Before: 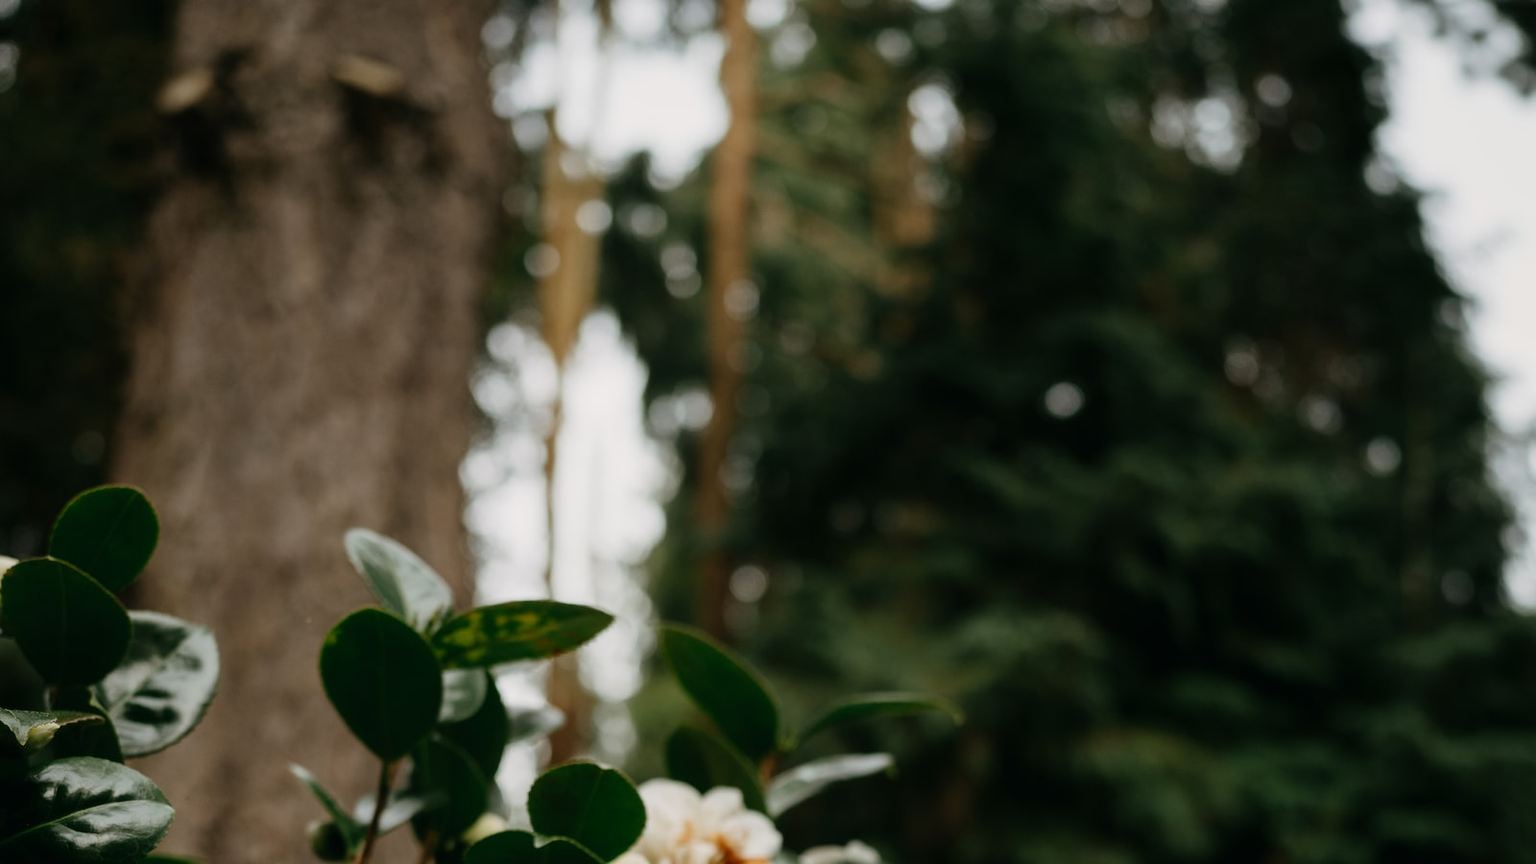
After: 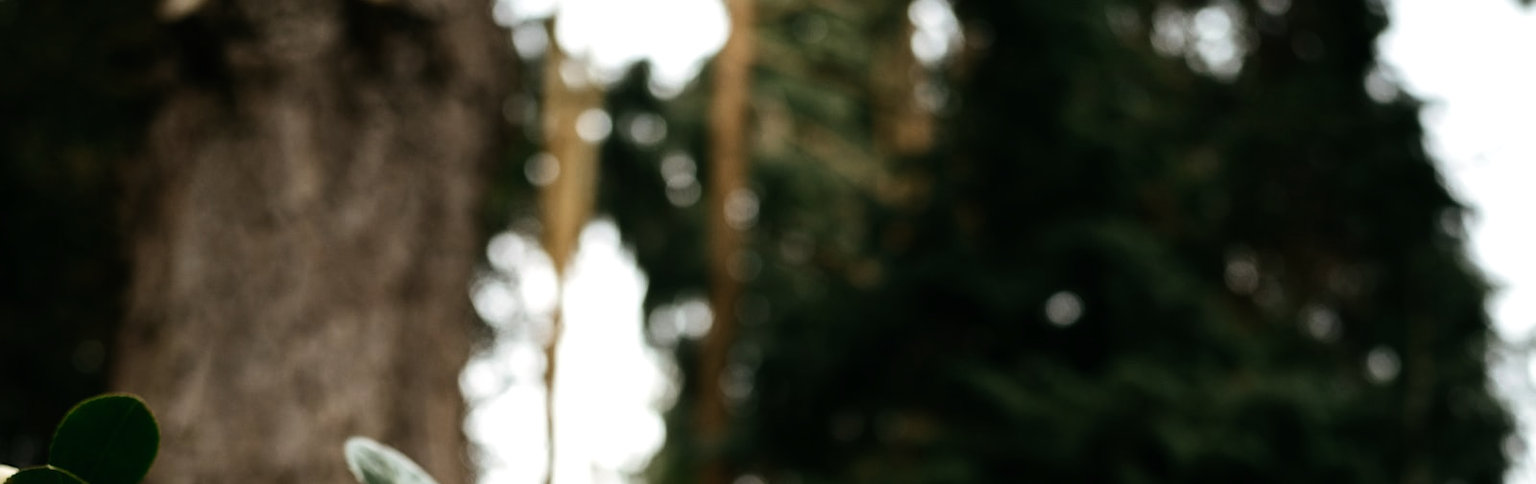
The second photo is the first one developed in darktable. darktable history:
tone equalizer: -8 EV -0.75 EV, -7 EV -0.7 EV, -6 EV -0.6 EV, -5 EV -0.4 EV, -3 EV 0.4 EV, -2 EV 0.6 EV, -1 EV 0.7 EV, +0 EV 0.75 EV, edges refinement/feathering 500, mask exposure compensation -1.57 EV, preserve details no
crop and rotate: top 10.605%, bottom 33.274%
